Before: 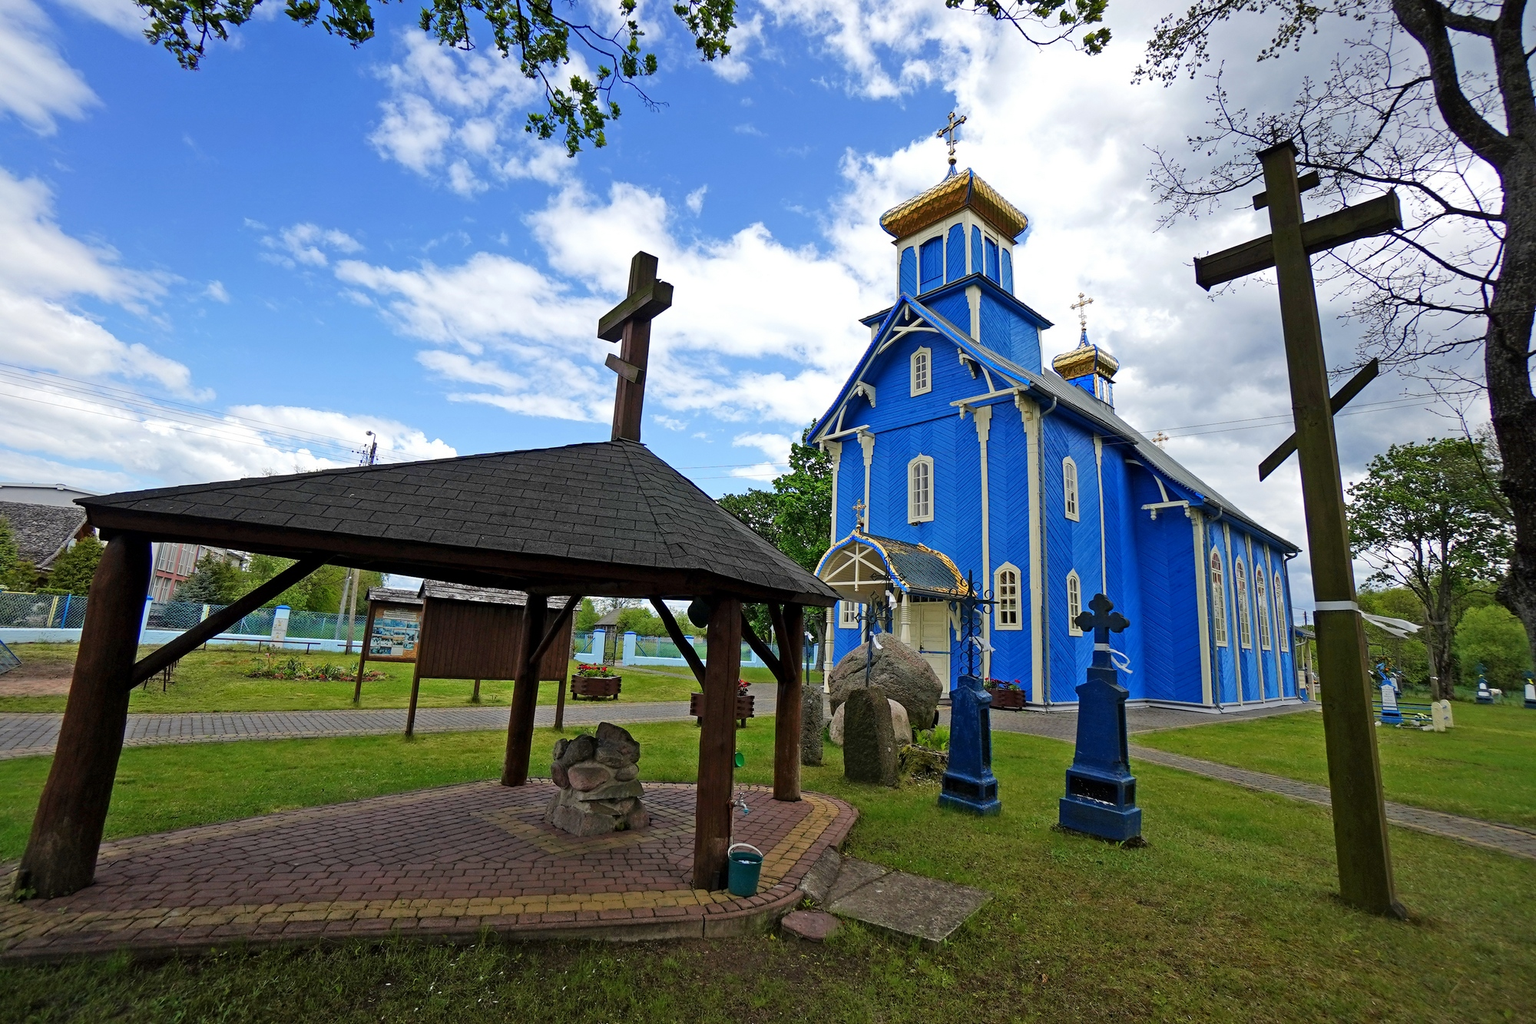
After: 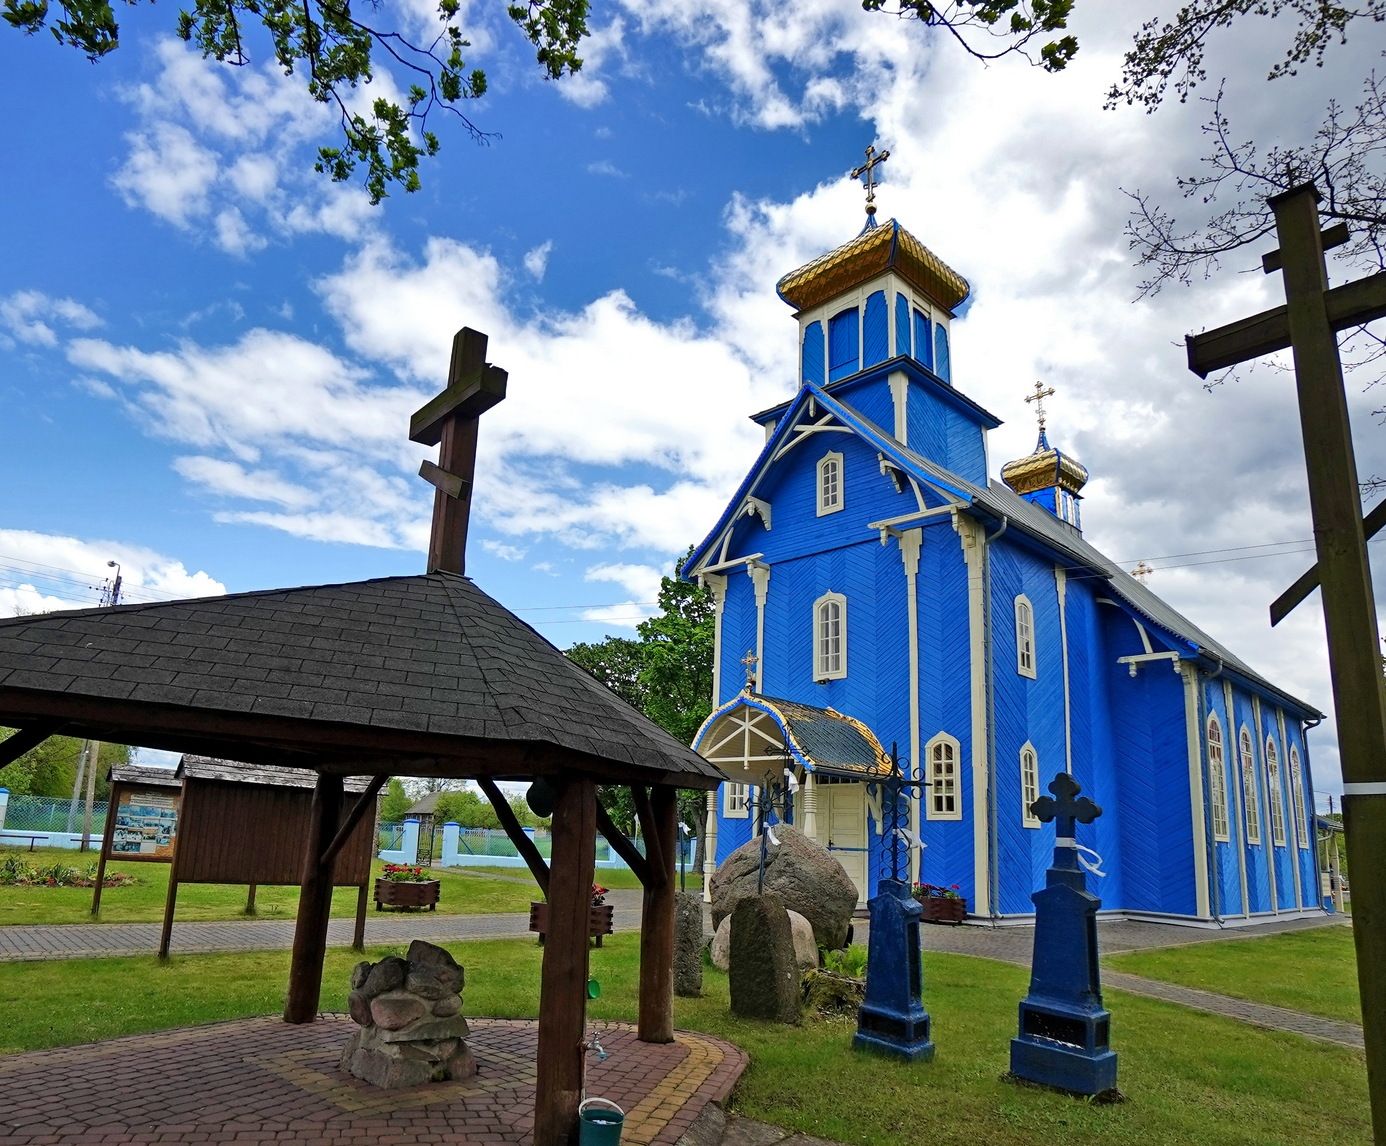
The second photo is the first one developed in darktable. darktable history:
crop: left 18.479%, right 12.2%, bottom 13.971%
shadows and highlights: radius 108.52, shadows 23.73, highlights -59.32, low approximation 0.01, soften with gaussian
